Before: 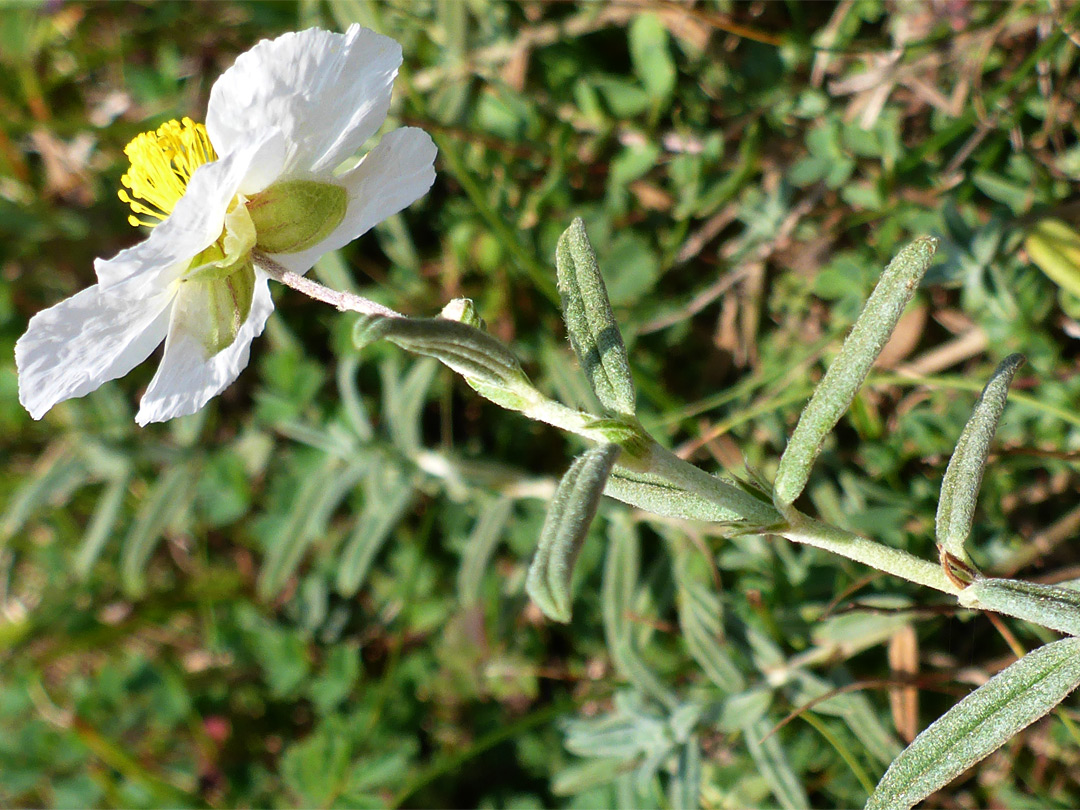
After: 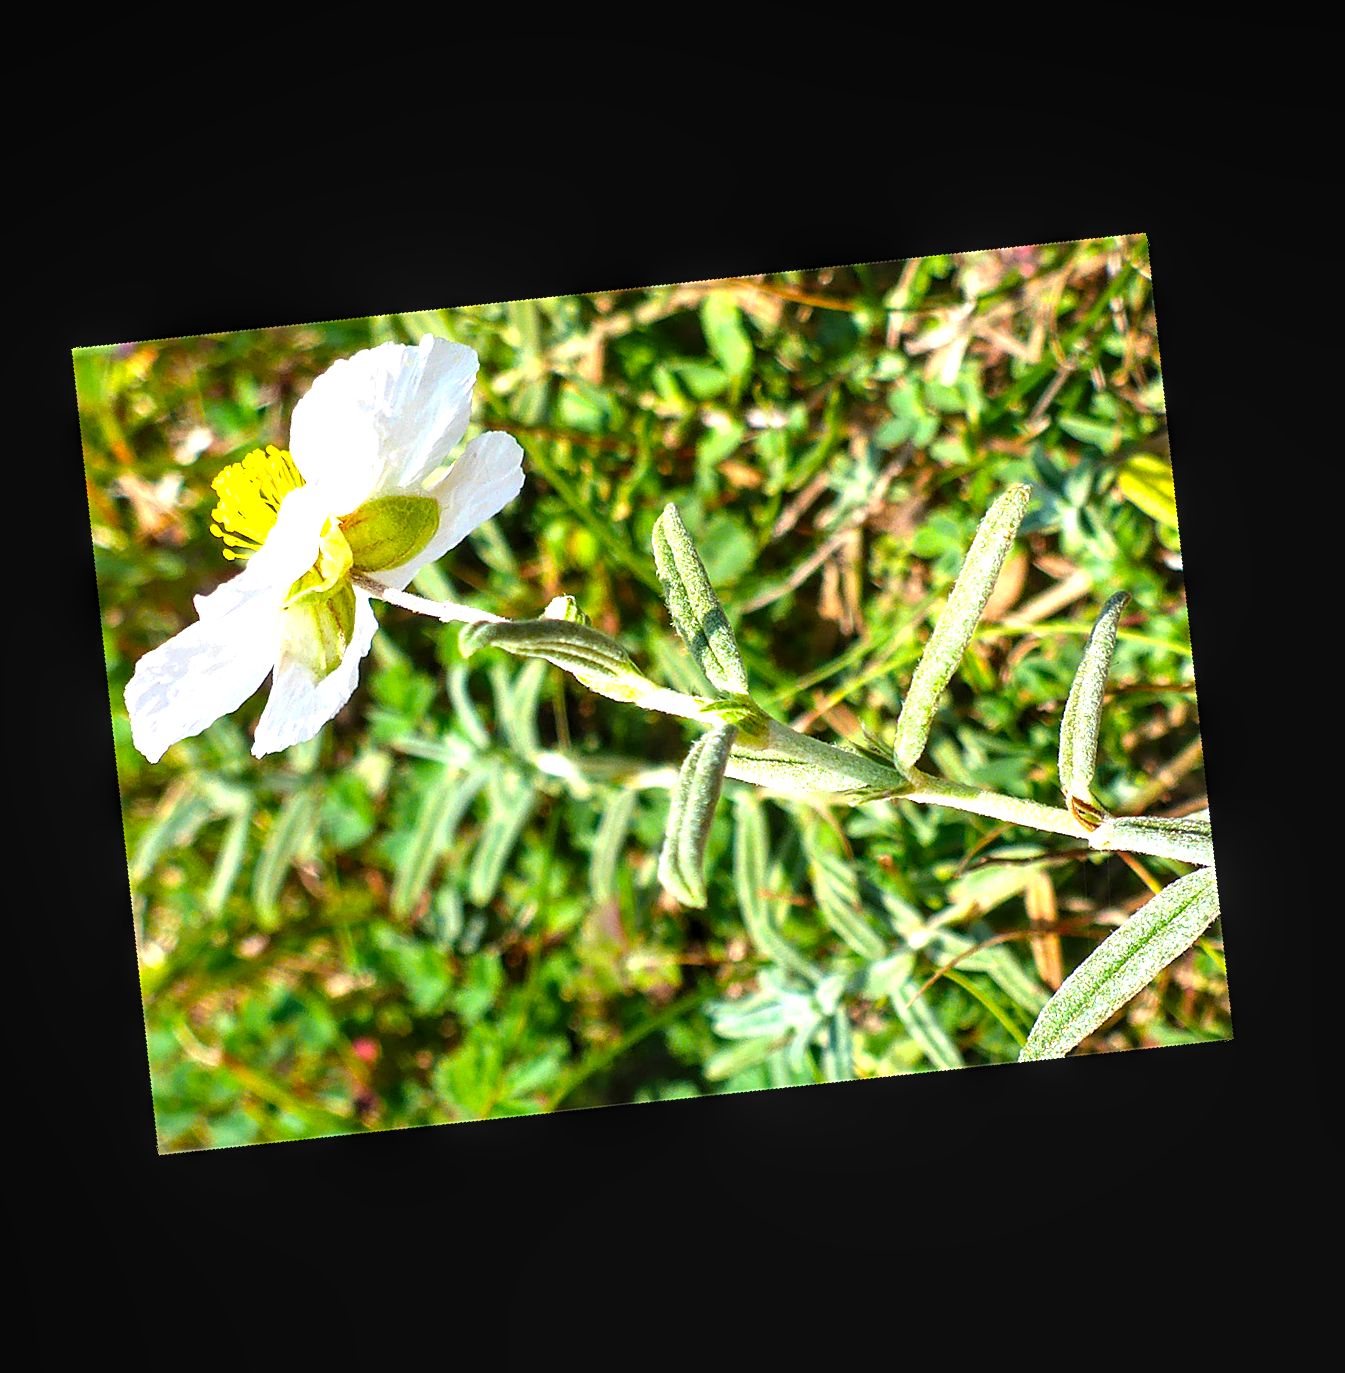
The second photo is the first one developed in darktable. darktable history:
sharpen: on, module defaults
crop and rotate: angle 19.43°, left 6.812%, right 4.125%, bottom 1.087%
exposure: black level correction 0, exposure 1.2 EV, compensate exposure bias true, compensate highlight preservation false
color balance rgb: perceptual saturation grading › global saturation 20%, global vibrance 20%
rotate and perspective: rotation 13.27°, automatic cropping off
local contrast: on, module defaults
